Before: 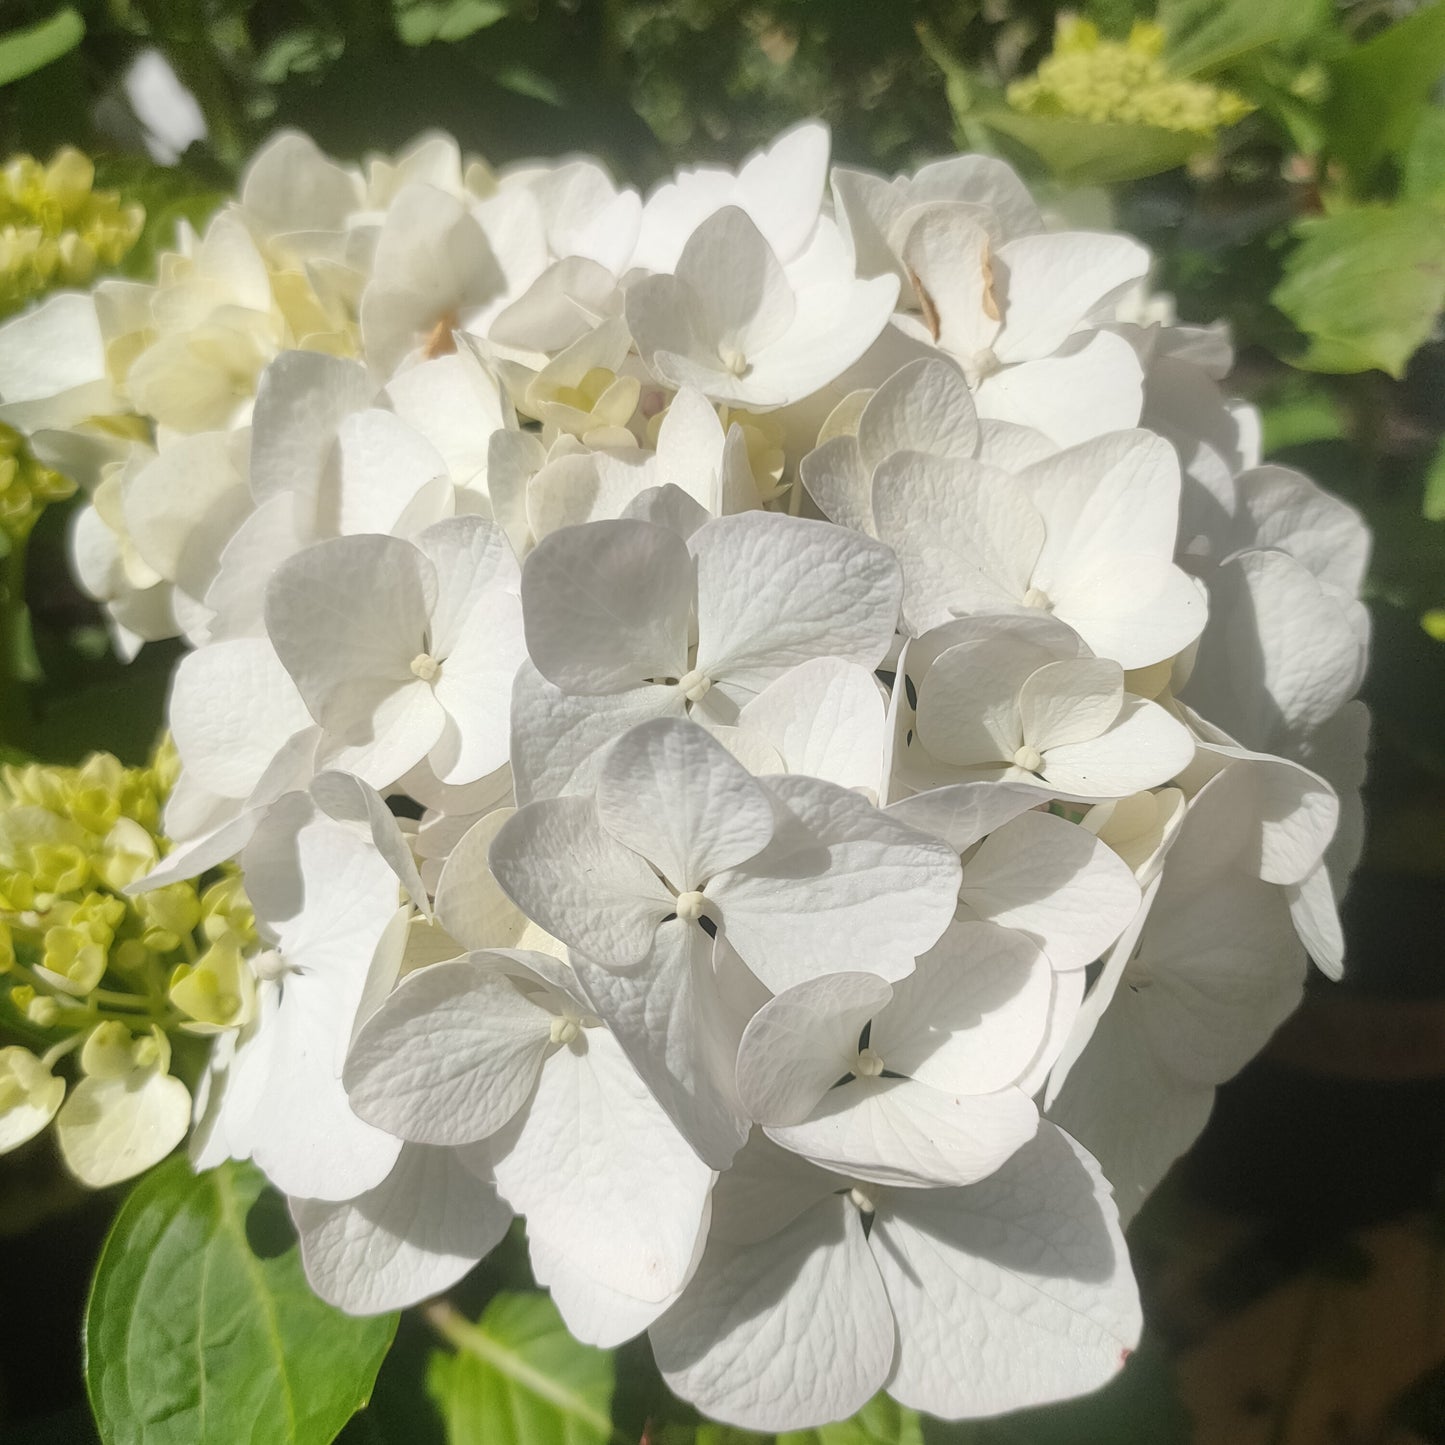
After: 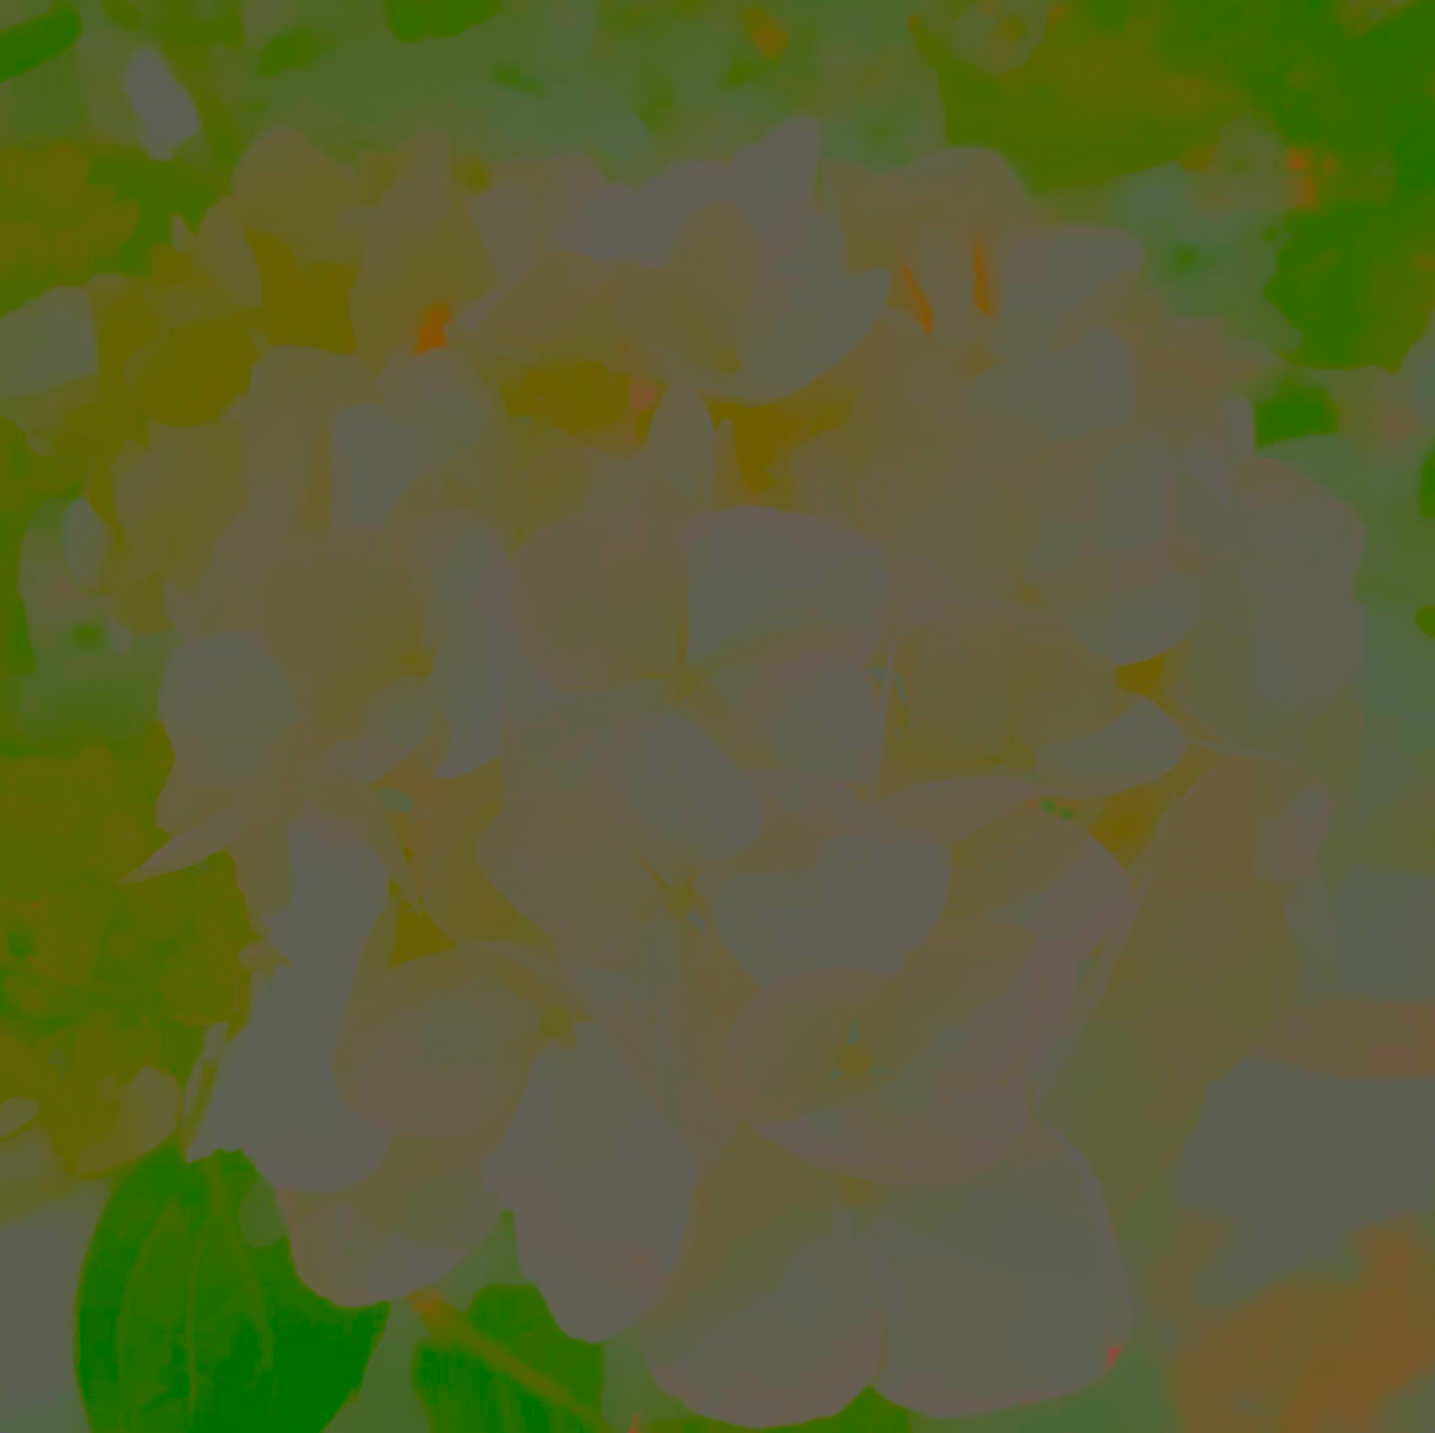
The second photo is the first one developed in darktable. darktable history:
contrast brightness saturation: contrast -0.99, brightness -0.17, saturation 0.75
velvia: on, module defaults
rotate and perspective: rotation 0.192°, lens shift (horizontal) -0.015, crop left 0.005, crop right 0.996, crop top 0.006, crop bottom 0.99
exposure: exposure 0.6 EV, compensate highlight preservation false
